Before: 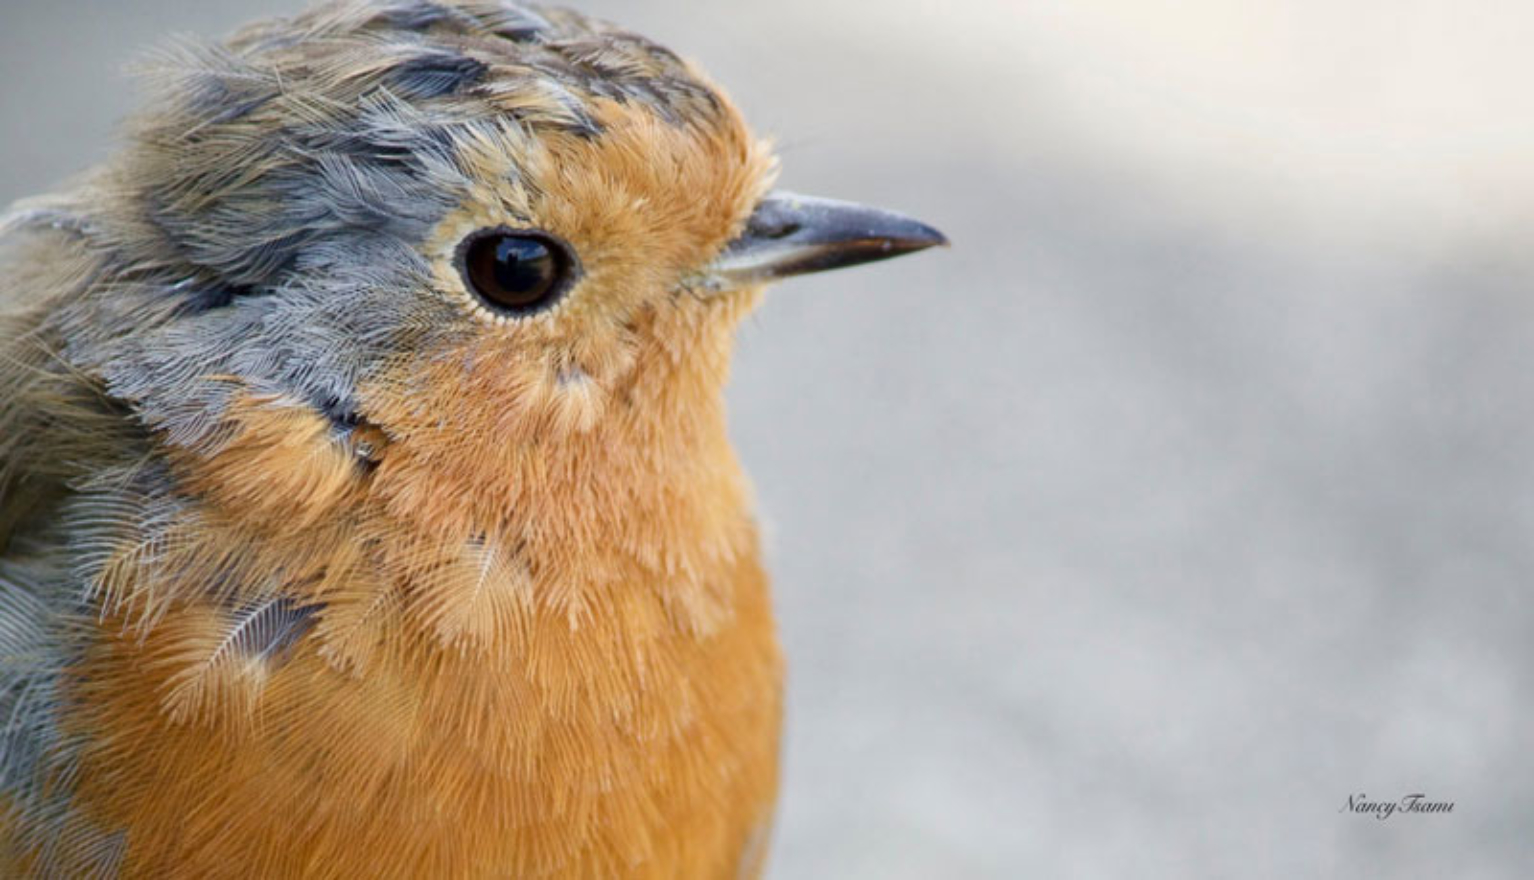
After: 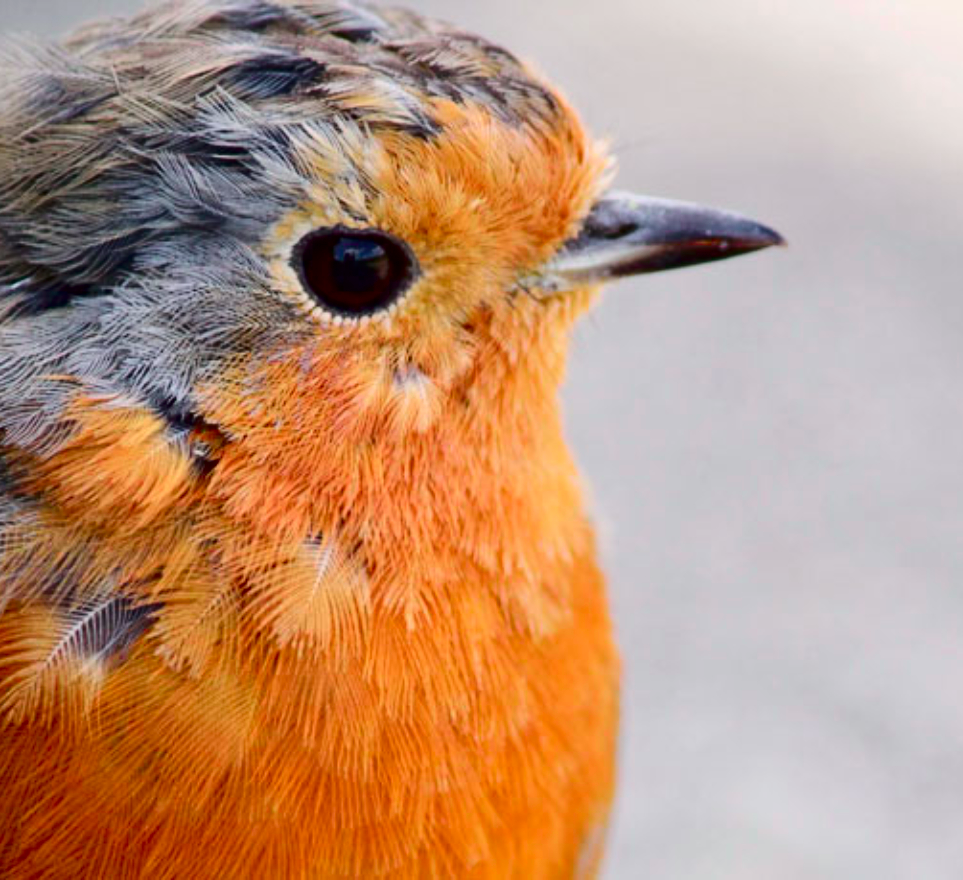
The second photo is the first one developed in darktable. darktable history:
crop: left 10.644%, right 26.528%
tone curve: curves: ch0 [(0, 0) (0.106, 0.026) (0.275, 0.155) (0.392, 0.314) (0.513, 0.481) (0.657, 0.667) (1, 1)]; ch1 [(0, 0) (0.5, 0.511) (0.536, 0.579) (0.587, 0.69) (1, 1)]; ch2 [(0, 0) (0.5, 0.5) (0.55, 0.552) (0.625, 0.699) (1, 1)], color space Lab, independent channels, preserve colors none
